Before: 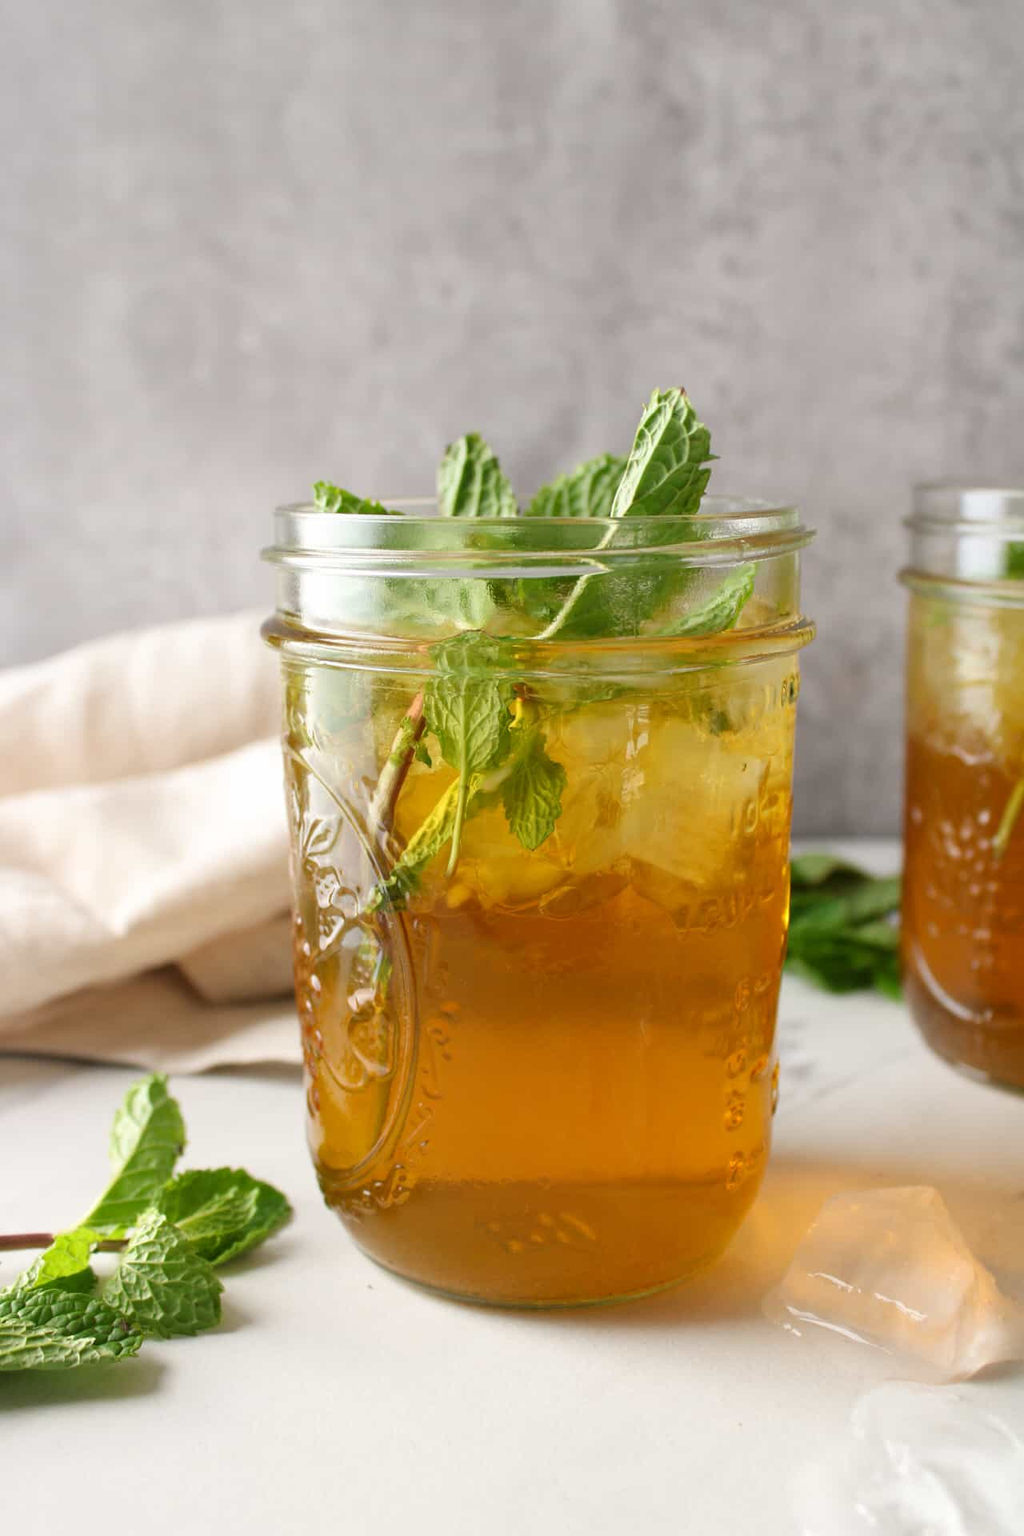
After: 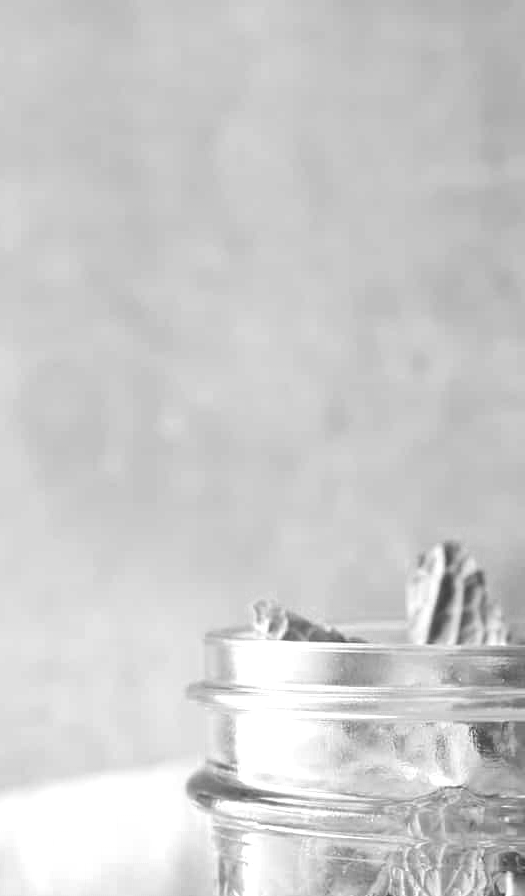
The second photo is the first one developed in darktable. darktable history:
color zones: curves: ch0 [(0.002, 0.593) (0.143, 0.417) (0.285, 0.541) (0.455, 0.289) (0.608, 0.327) (0.727, 0.283) (0.869, 0.571) (1, 0.603)]; ch1 [(0, 0) (0.143, 0) (0.286, 0) (0.429, 0) (0.571, 0) (0.714, 0) (0.857, 0)]
exposure: exposure 0.298 EV, compensate exposure bias true, compensate highlight preservation false
crop and rotate: left 10.891%, top 0.072%, right 48.077%, bottom 53.22%
